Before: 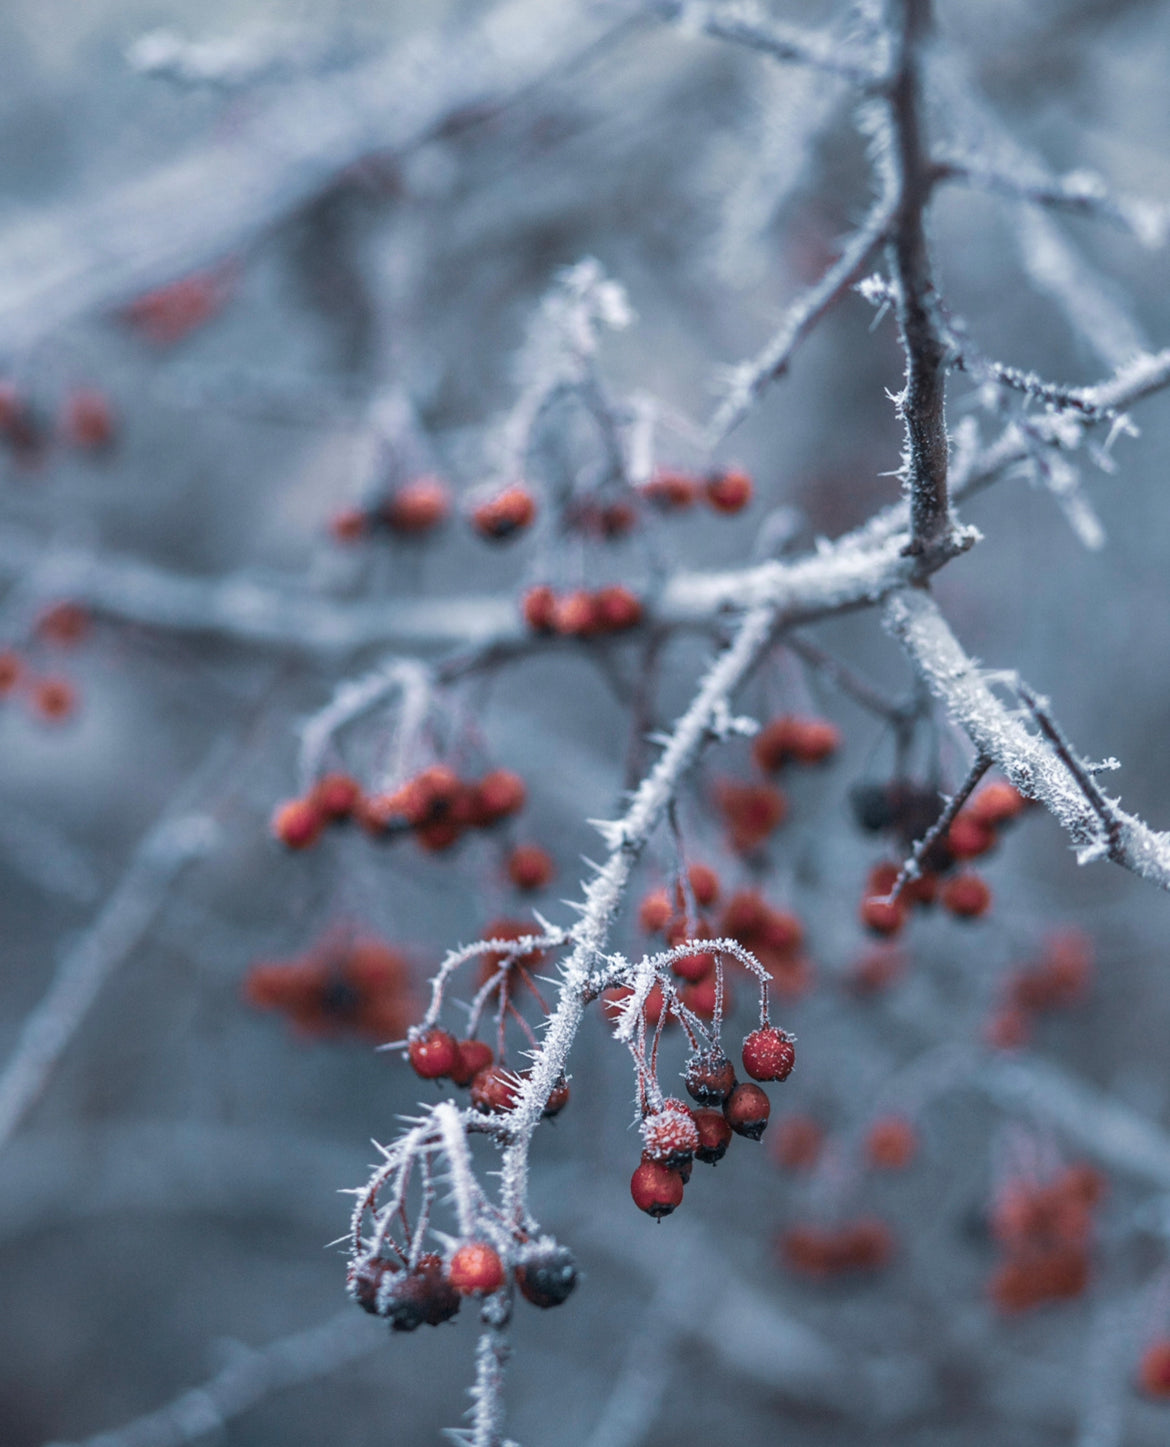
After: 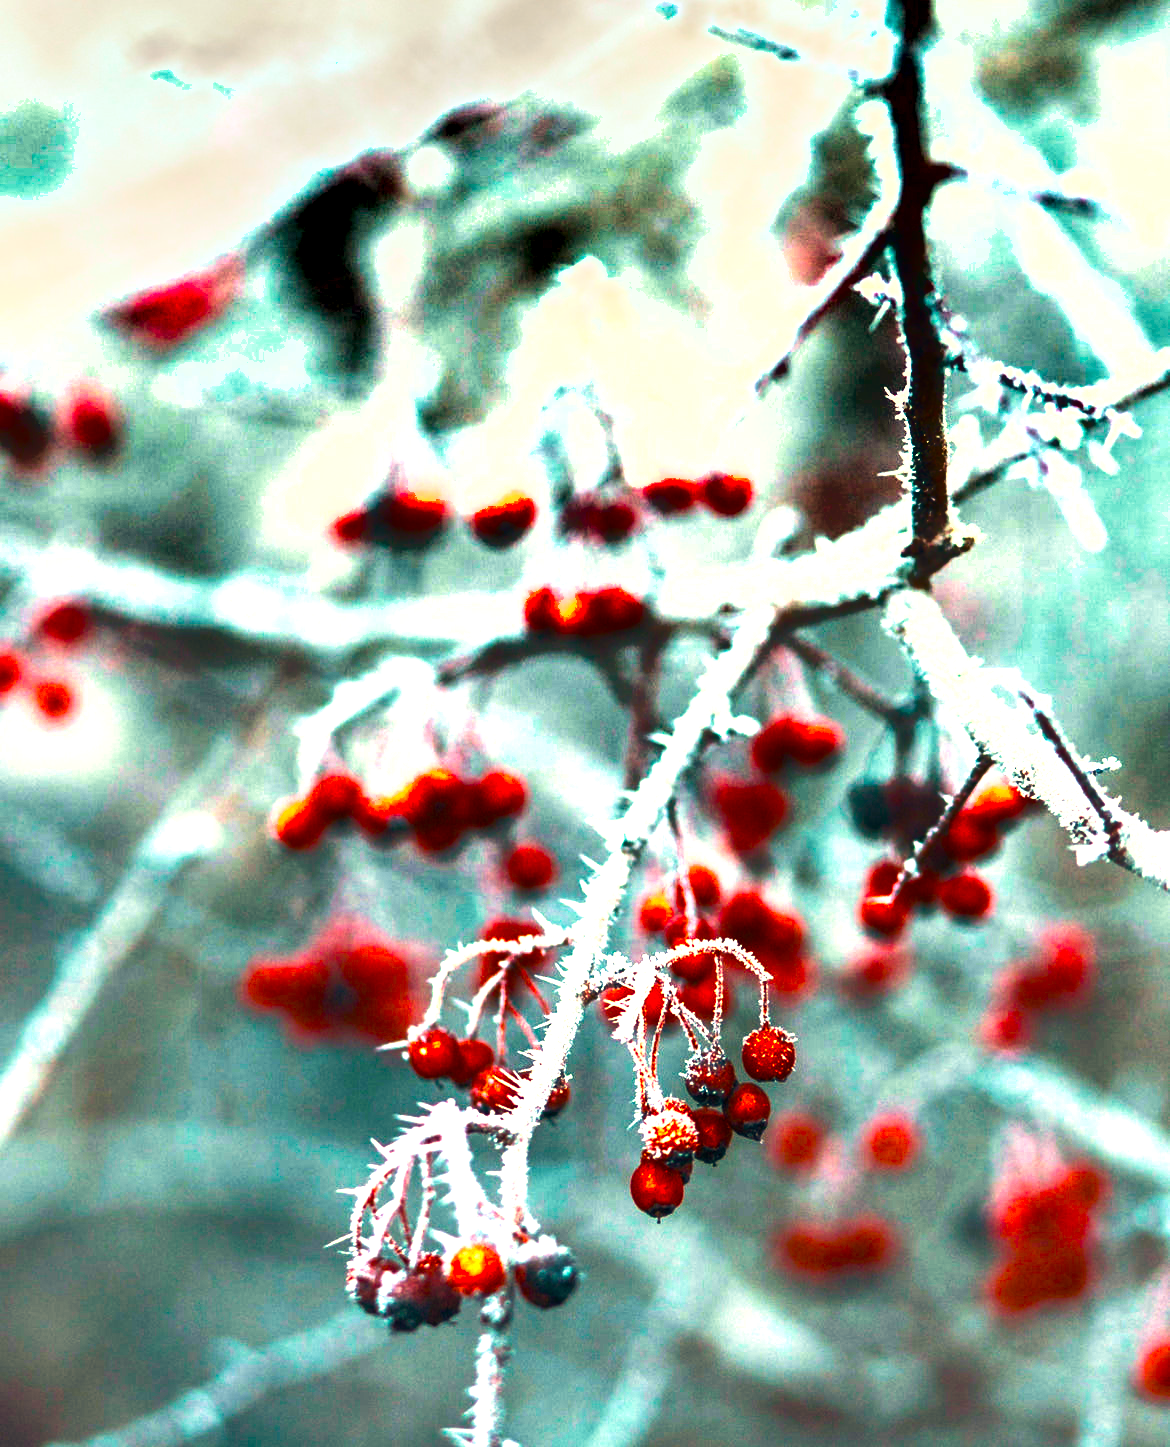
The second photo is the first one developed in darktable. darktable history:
white balance: red 1.123, blue 0.83
color balance rgb: linear chroma grading › global chroma 20%, perceptual saturation grading › global saturation 65%, perceptual saturation grading › highlights 60%, perceptual saturation grading › mid-tones 50%, perceptual saturation grading › shadows 50%, perceptual brilliance grading › global brilliance 30%, perceptual brilliance grading › highlights 50%, perceptual brilliance grading › mid-tones 50%, perceptual brilliance grading › shadows -22%, global vibrance 20%
velvia: on, module defaults
shadows and highlights: radius 337.17, shadows 29.01, soften with gaussian
